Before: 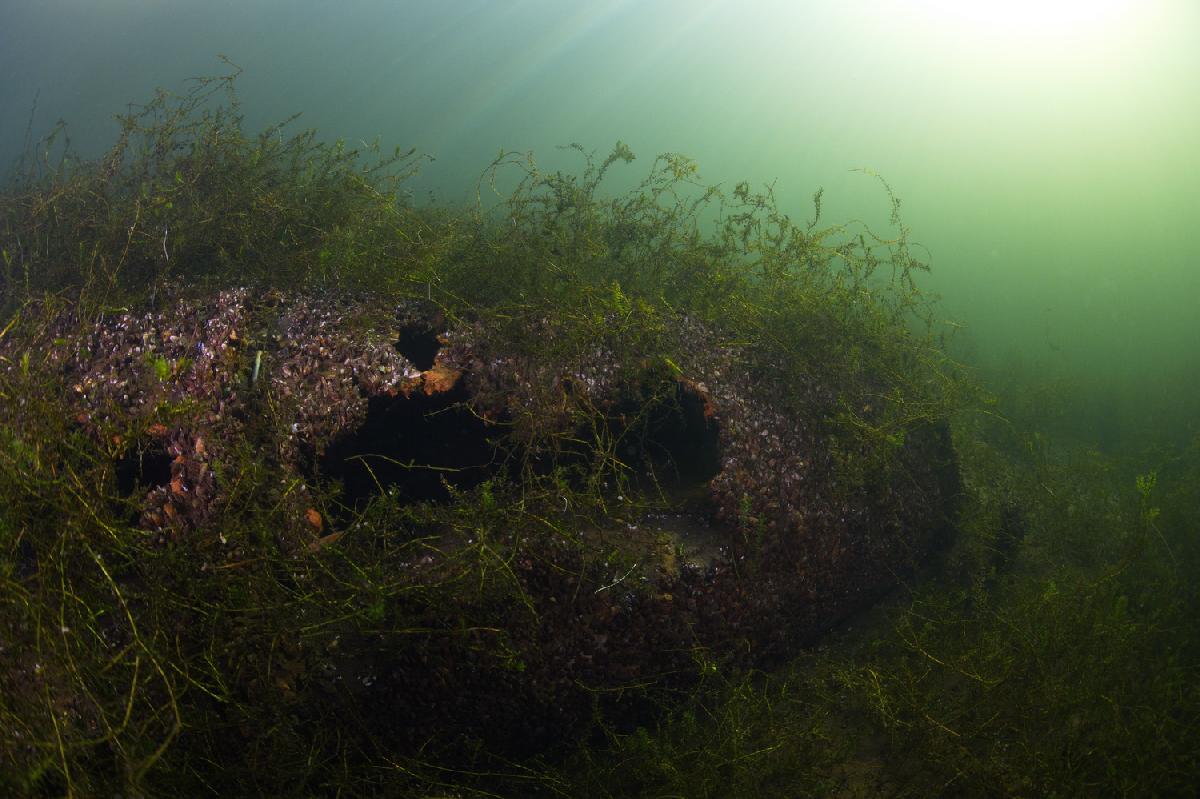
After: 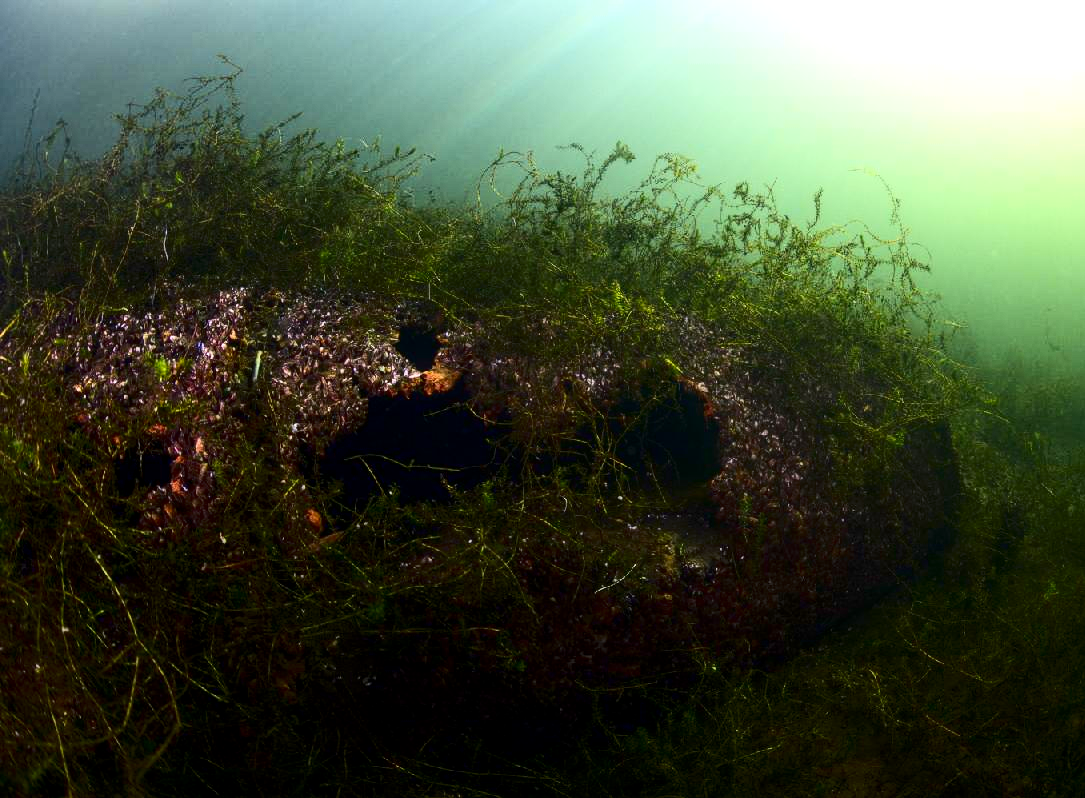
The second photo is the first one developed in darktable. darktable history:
crop: right 9.509%, bottom 0.031%
exposure: black level correction 0.001, exposure 0.675 EV, compensate highlight preservation false
contrast brightness saturation: contrast 0.32, brightness -0.08, saturation 0.17
local contrast: on, module defaults
